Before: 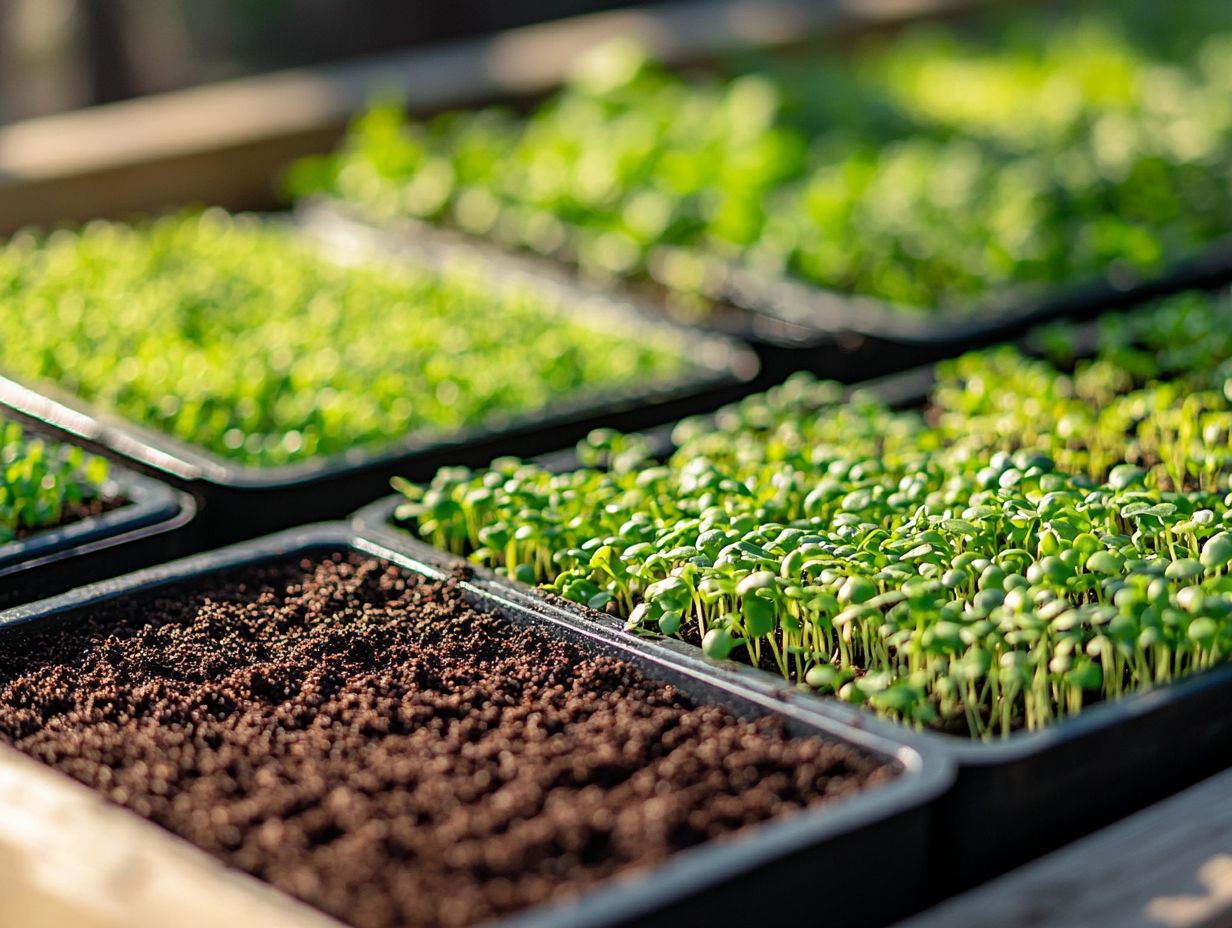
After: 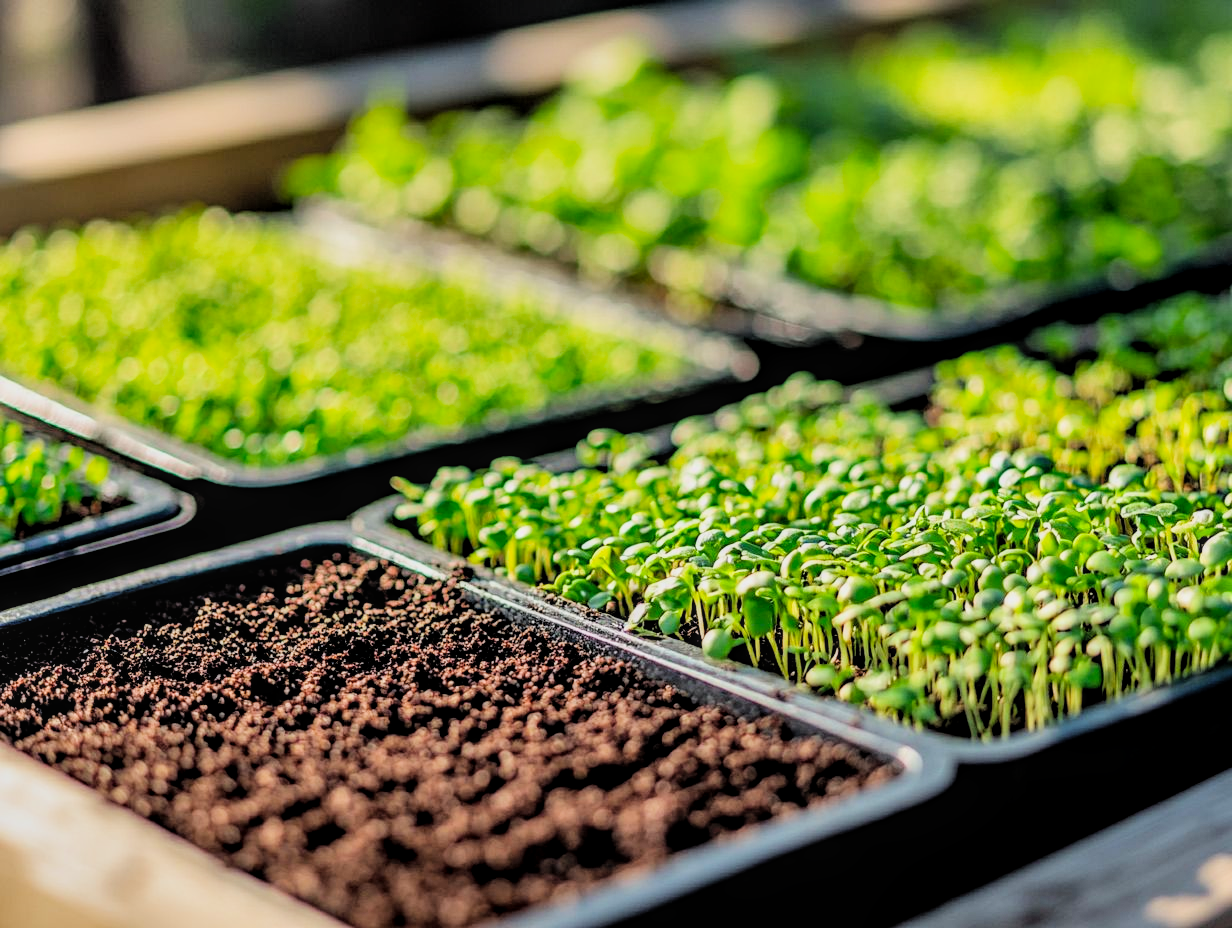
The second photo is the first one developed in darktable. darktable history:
filmic rgb: black relative exposure -5 EV, hardness 2.88, contrast 1.1, highlights saturation mix -20%
exposure: exposure 0.3 EV, compensate highlight preservation false
contrast brightness saturation: brightness 0.09, saturation 0.19
local contrast: on, module defaults
shadows and highlights: shadows 30.63, highlights -63.22, shadows color adjustment 98%, highlights color adjustment 58.61%, soften with gaussian
